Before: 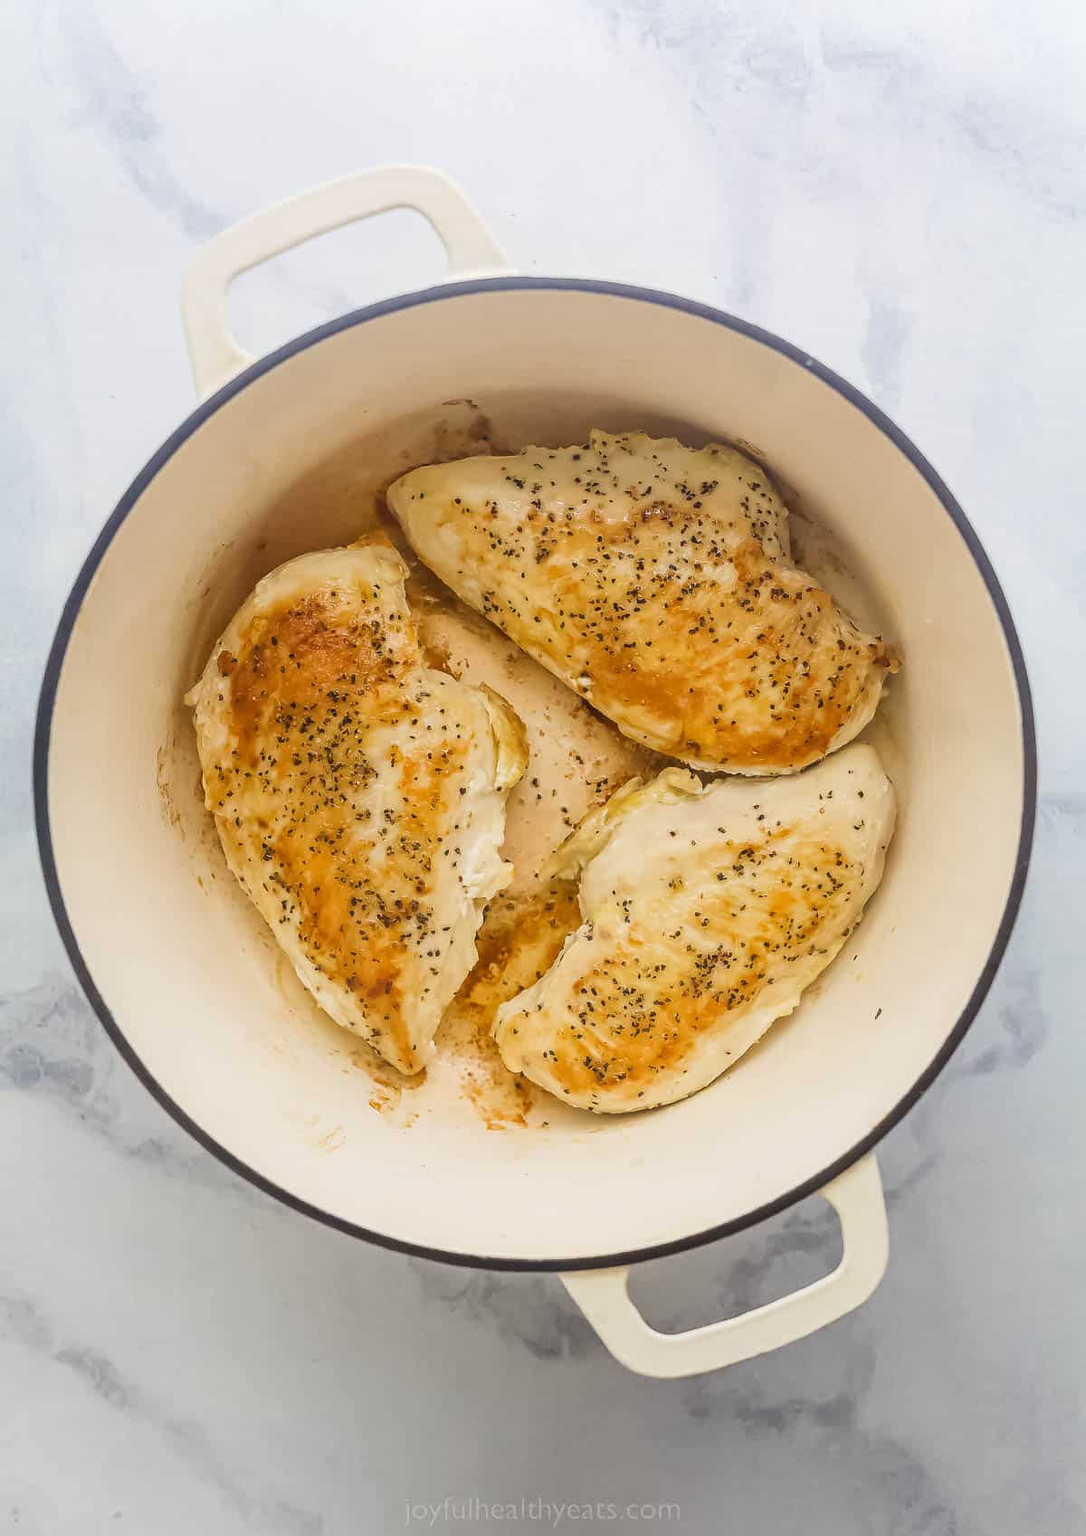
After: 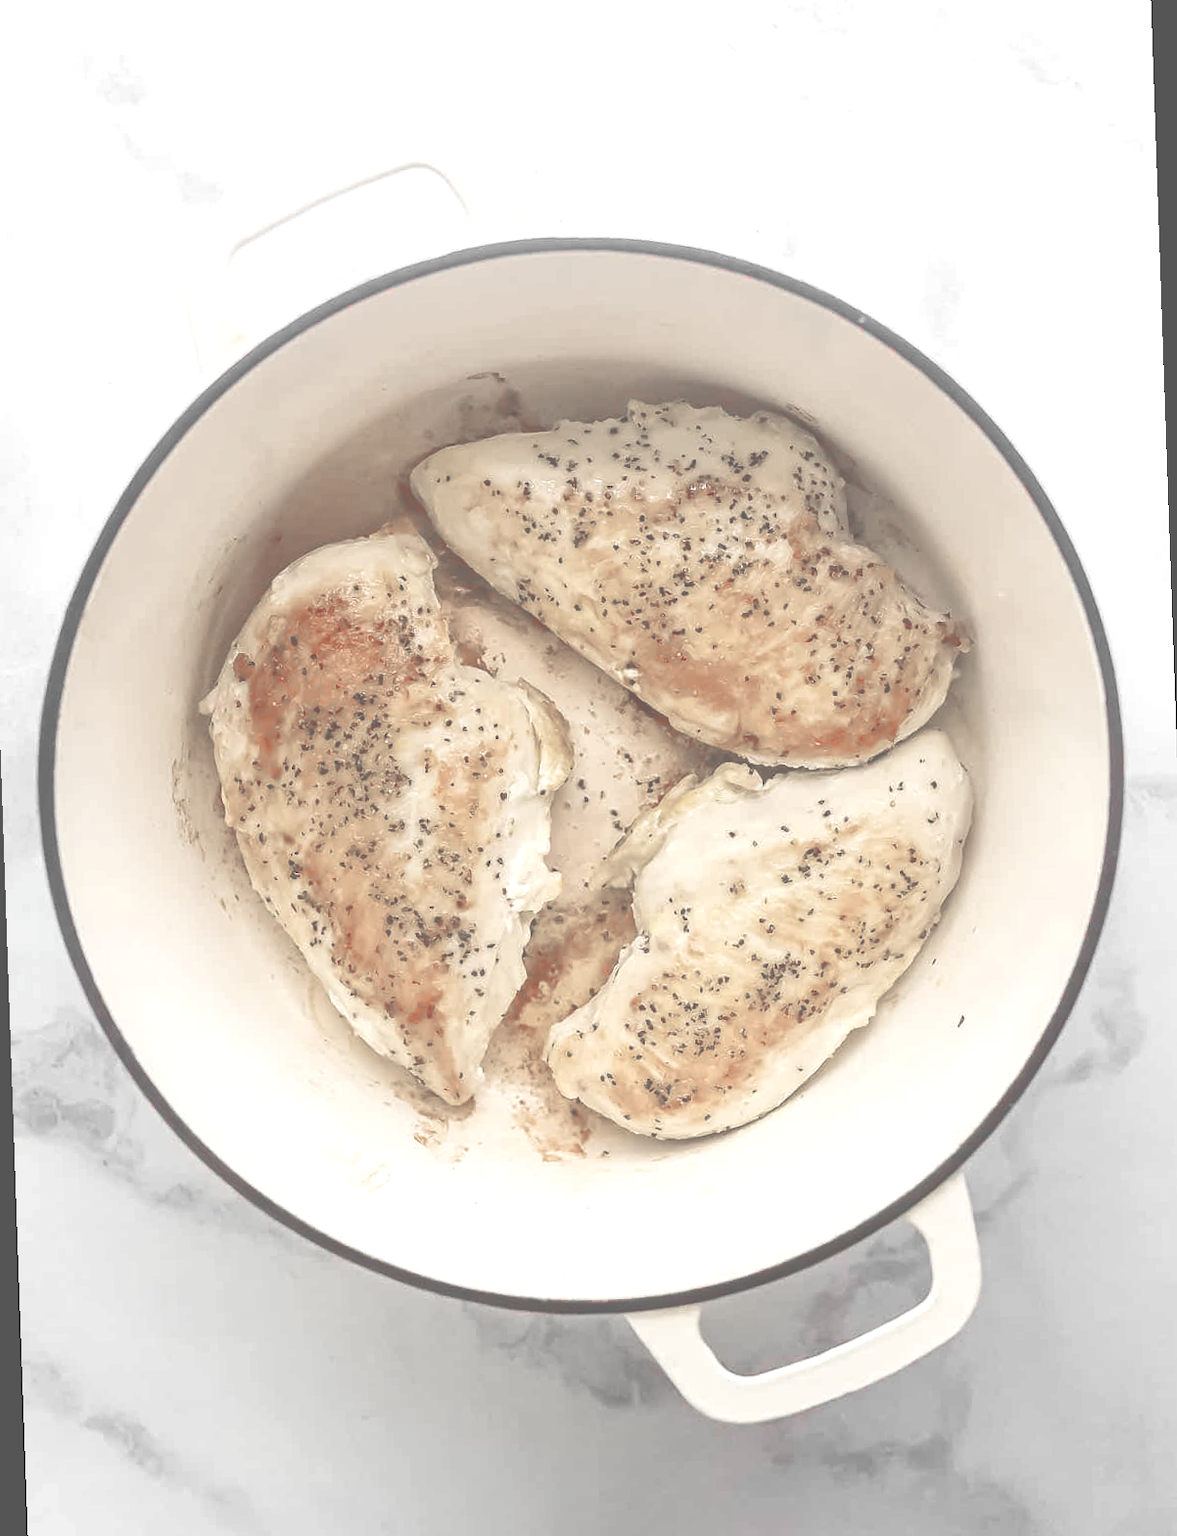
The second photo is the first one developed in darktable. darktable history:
rotate and perspective: rotation -2°, crop left 0.022, crop right 0.978, crop top 0.049, crop bottom 0.951
color zones: curves: ch1 [(0, 0.831) (0.08, 0.771) (0.157, 0.268) (0.241, 0.207) (0.562, -0.005) (0.714, -0.013) (0.876, 0.01) (1, 0.831)]
exposure: black level correction -0.071, exposure 0.5 EV, compensate highlight preservation false
